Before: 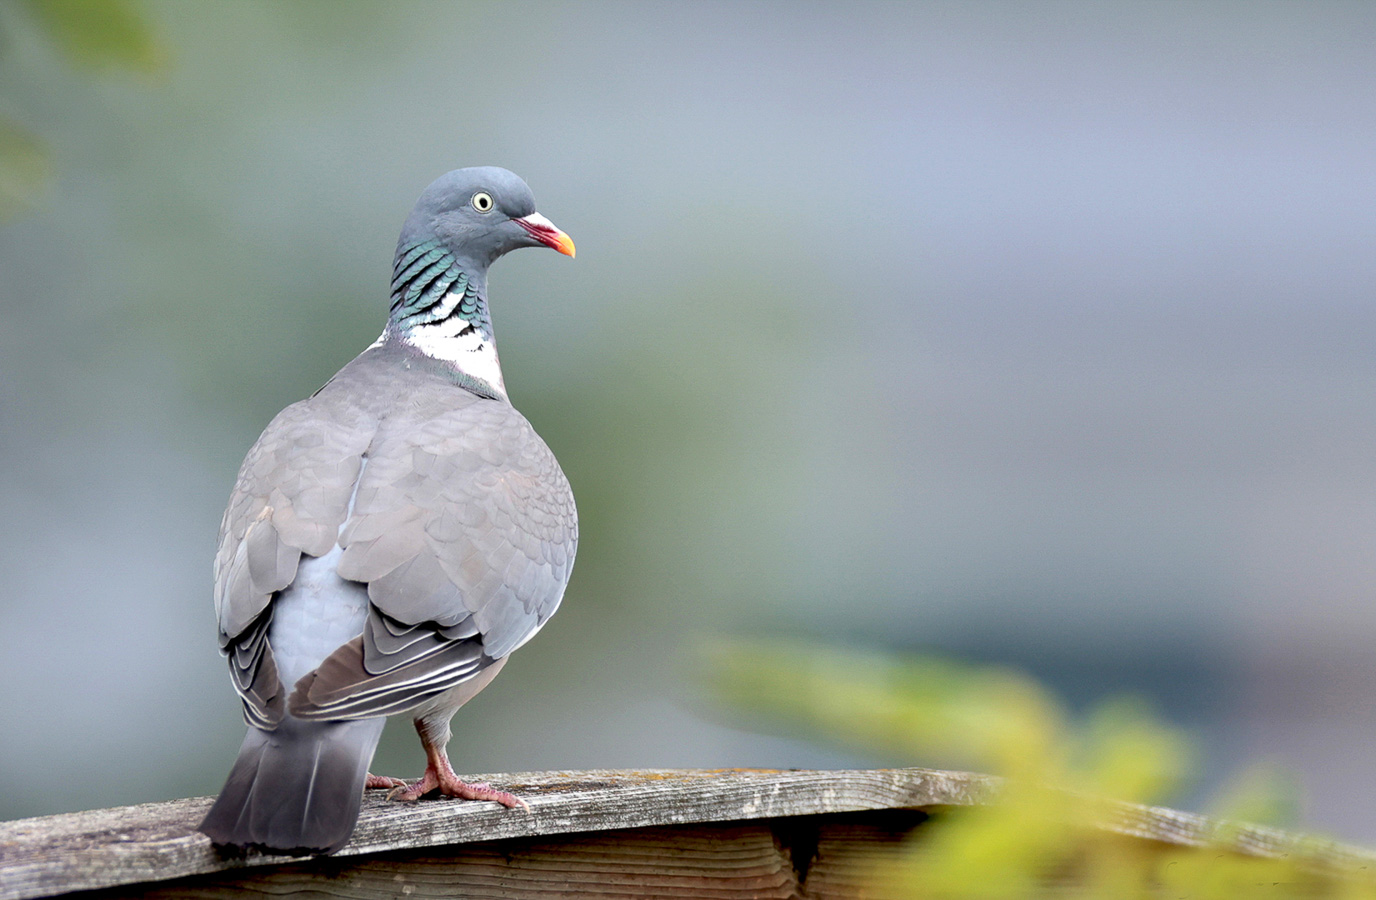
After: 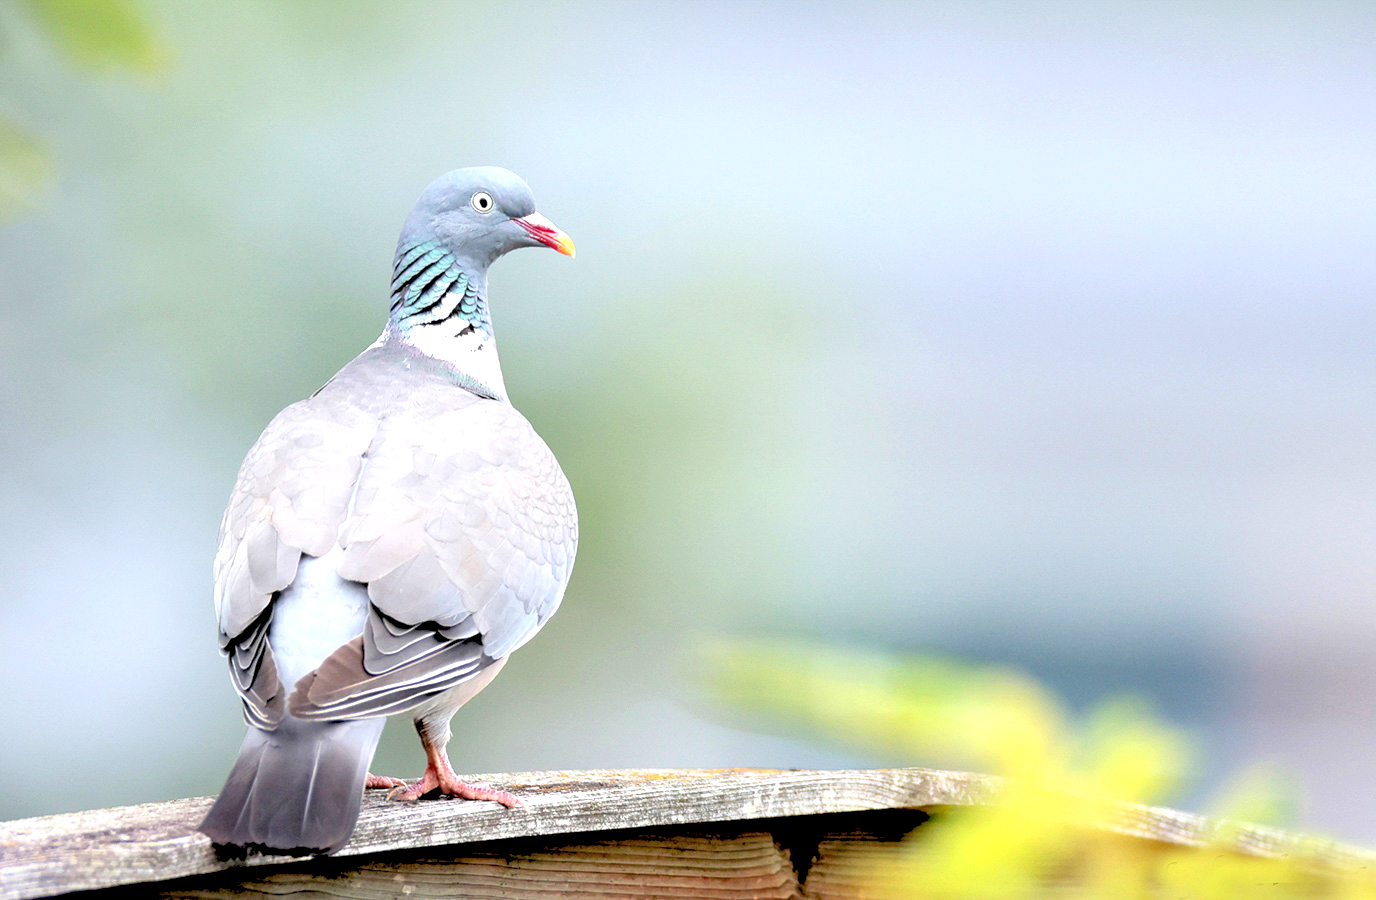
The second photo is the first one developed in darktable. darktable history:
rgb levels: preserve colors sum RGB, levels [[0.038, 0.433, 0.934], [0, 0.5, 1], [0, 0.5, 1]]
exposure: black level correction 0, exposure 1.2 EV, compensate exposure bias true, compensate highlight preservation false
